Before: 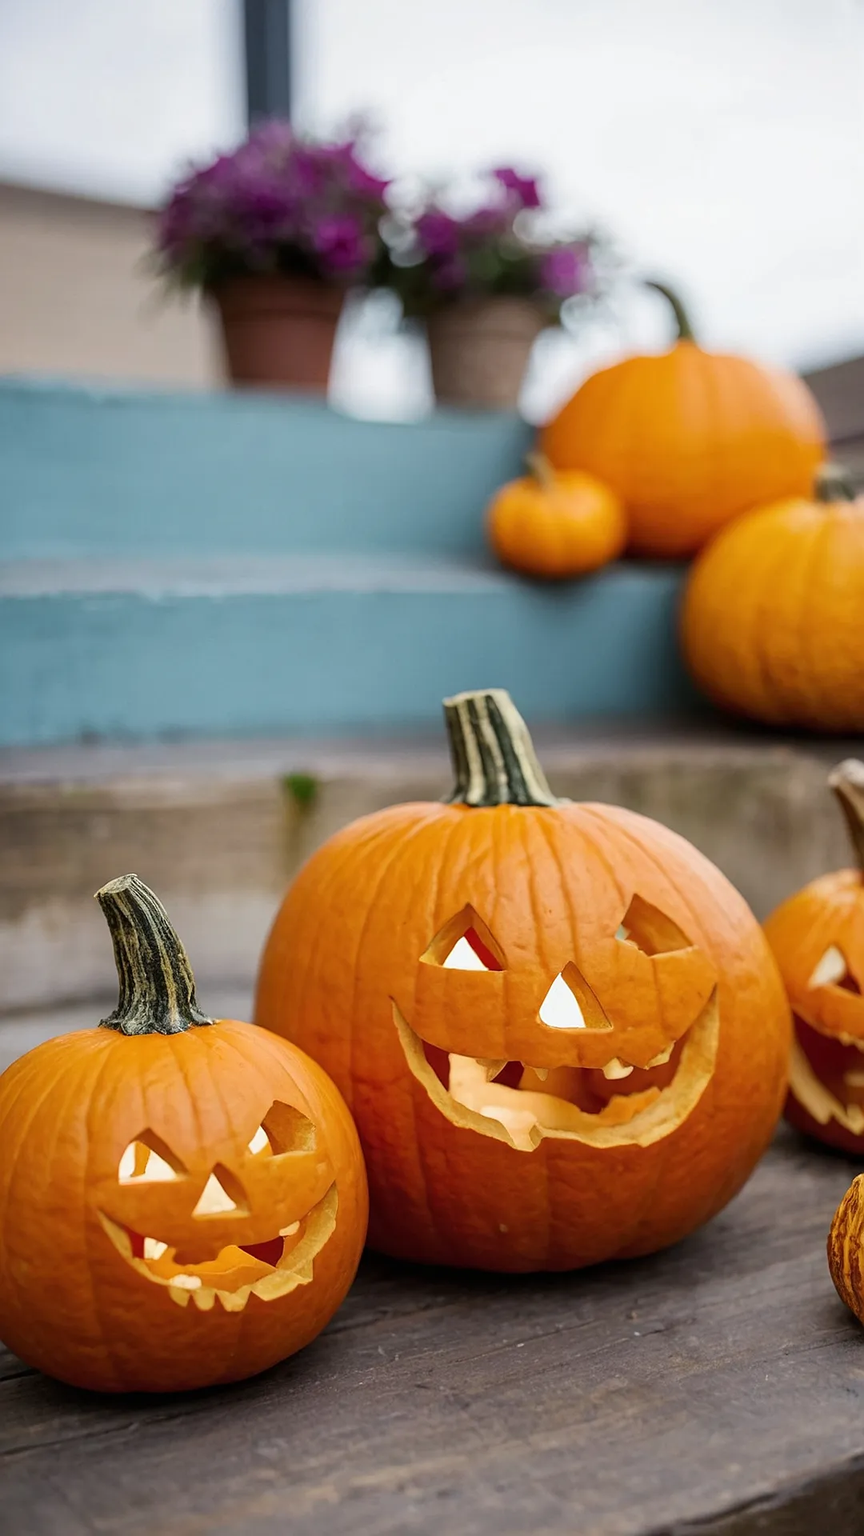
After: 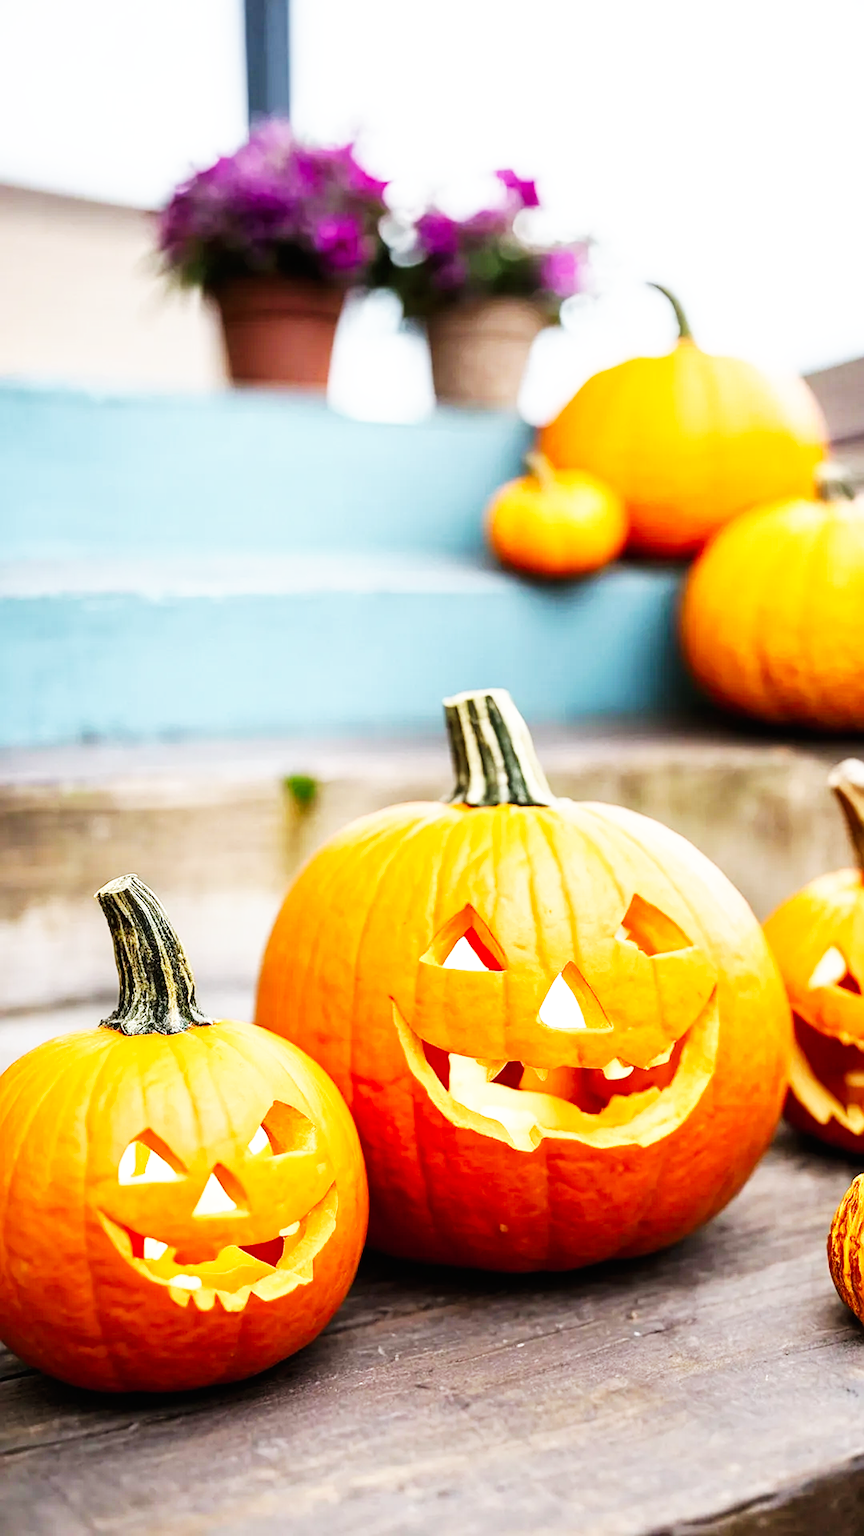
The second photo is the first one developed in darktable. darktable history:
base curve: curves: ch0 [(0, 0) (0.007, 0.004) (0.027, 0.03) (0.046, 0.07) (0.207, 0.54) (0.442, 0.872) (0.673, 0.972) (1, 1)], preserve colors none
exposure: black level correction 0, exposure 0.3 EV, compensate highlight preservation false
